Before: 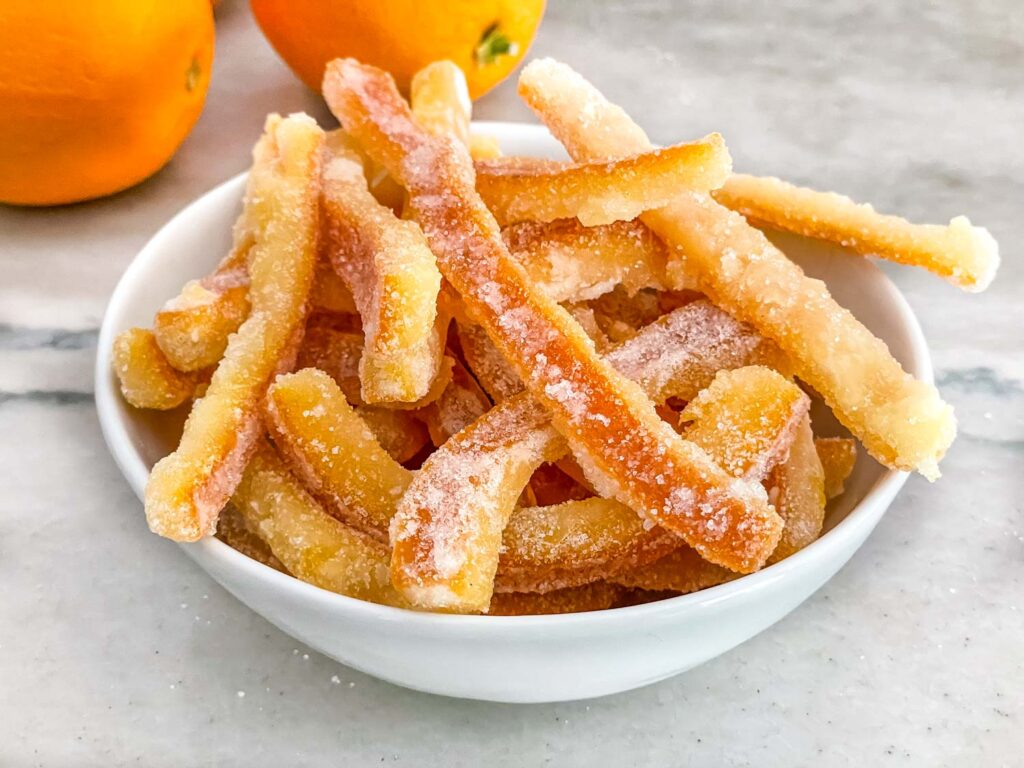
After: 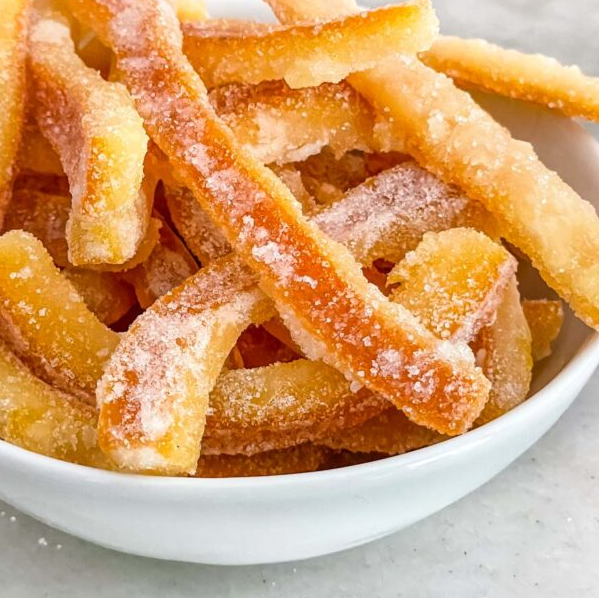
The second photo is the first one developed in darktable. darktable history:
crop and rotate: left 28.629%, top 18.036%, right 12.821%, bottom 4.017%
